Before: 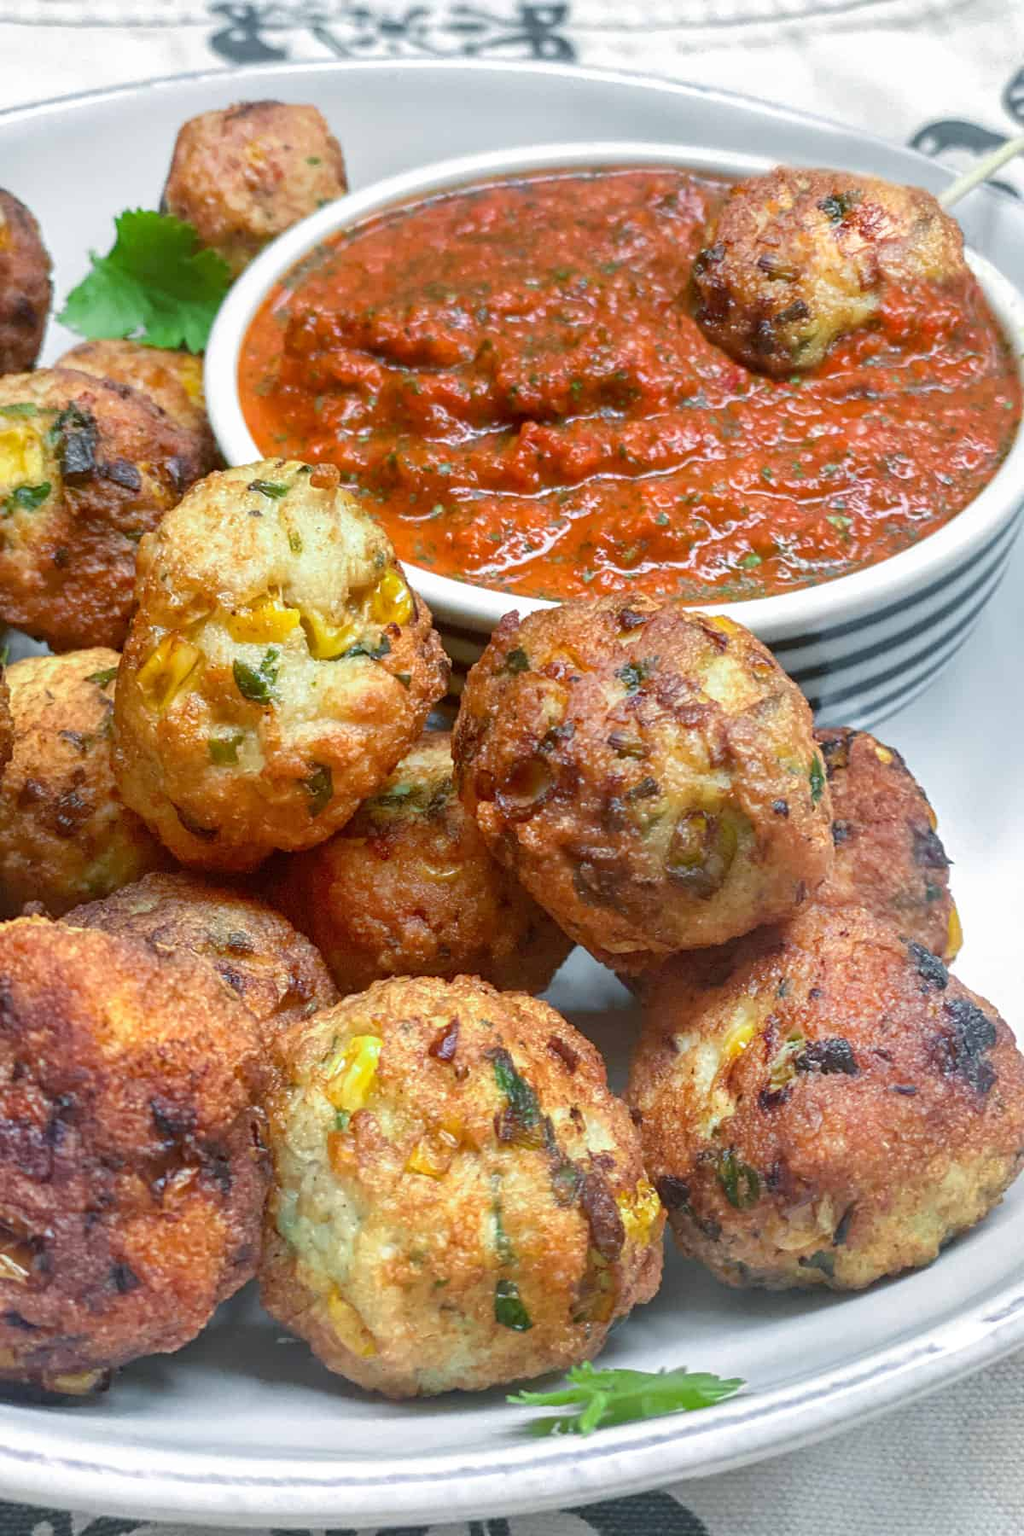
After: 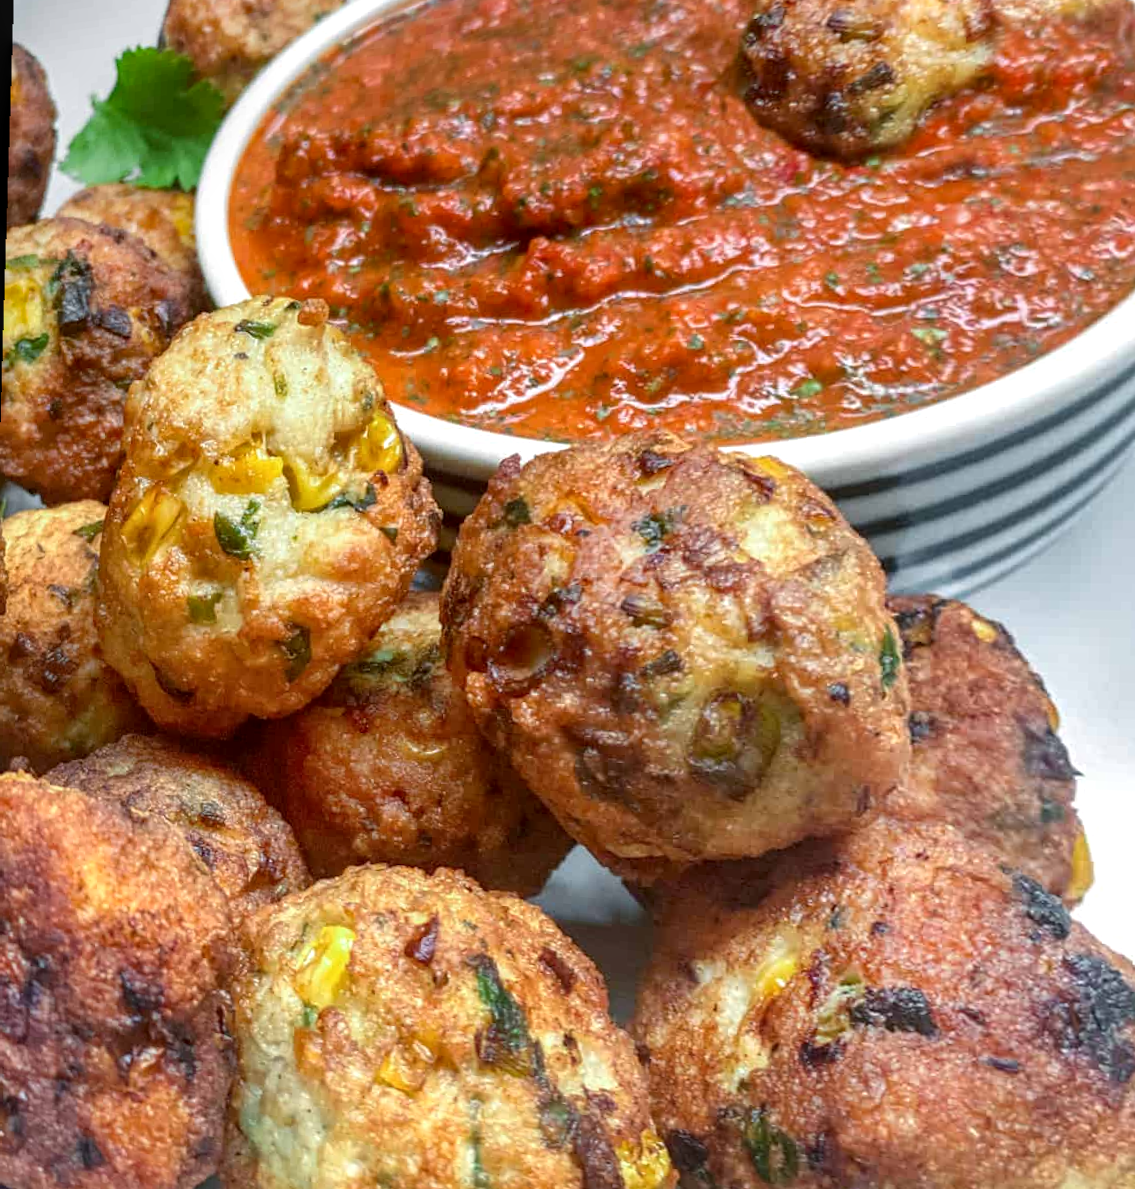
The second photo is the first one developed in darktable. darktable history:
crop and rotate: angle 0.03°, top 11.643%, right 5.651%, bottom 11.189%
rotate and perspective: rotation 1.69°, lens shift (vertical) -0.023, lens shift (horizontal) -0.291, crop left 0.025, crop right 0.988, crop top 0.092, crop bottom 0.842
local contrast: on, module defaults
